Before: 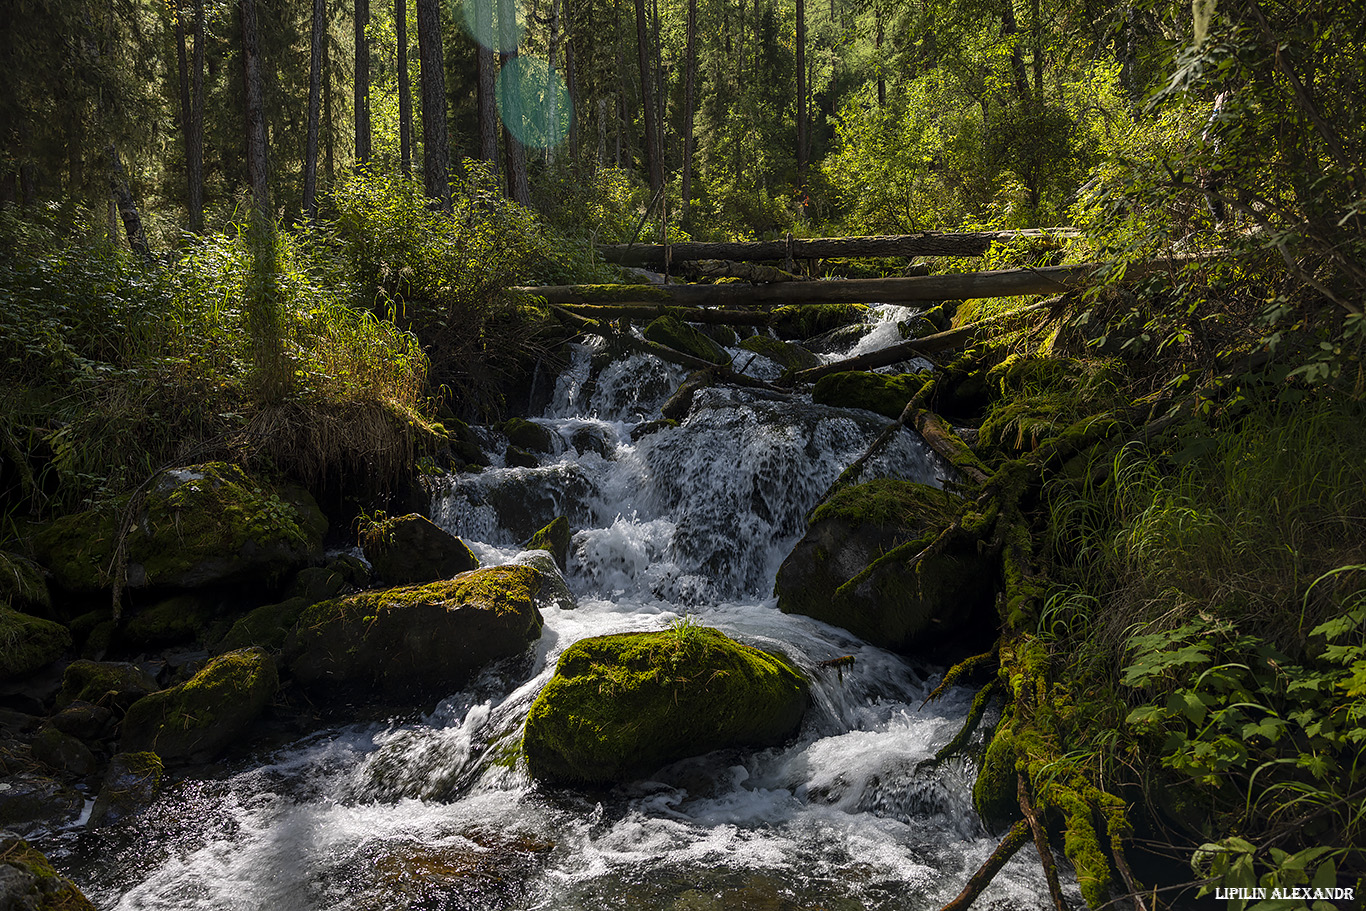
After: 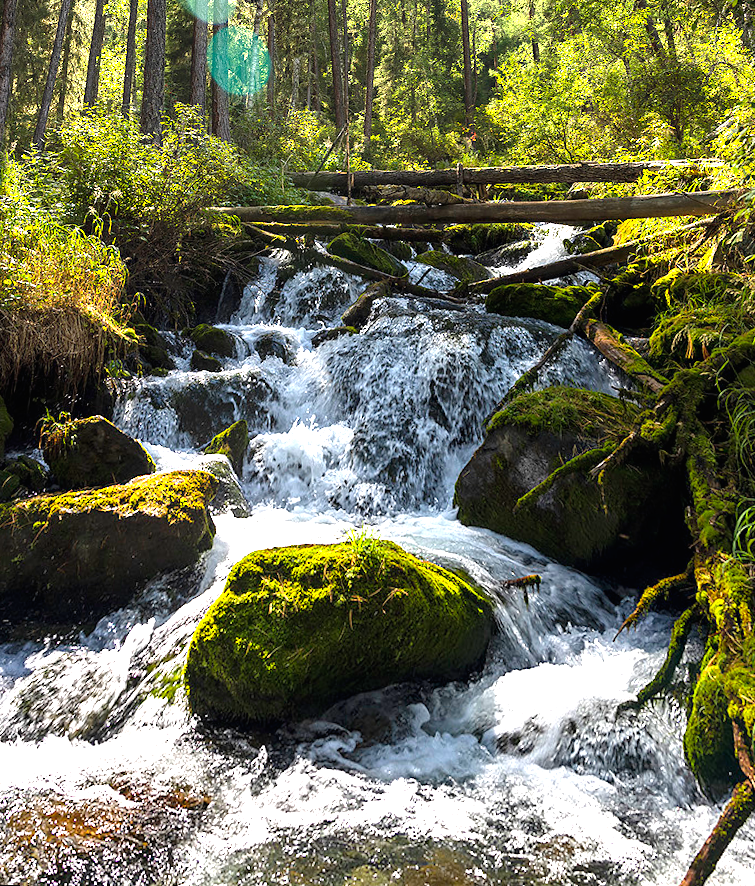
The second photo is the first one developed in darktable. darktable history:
crop and rotate: left 15.546%, right 17.787%
rotate and perspective: rotation 0.72°, lens shift (vertical) -0.352, lens shift (horizontal) -0.051, crop left 0.152, crop right 0.859, crop top 0.019, crop bottom 0.964
exposure: black level correction 0, exposure 1.9 EV, compensate highlight preservation false
